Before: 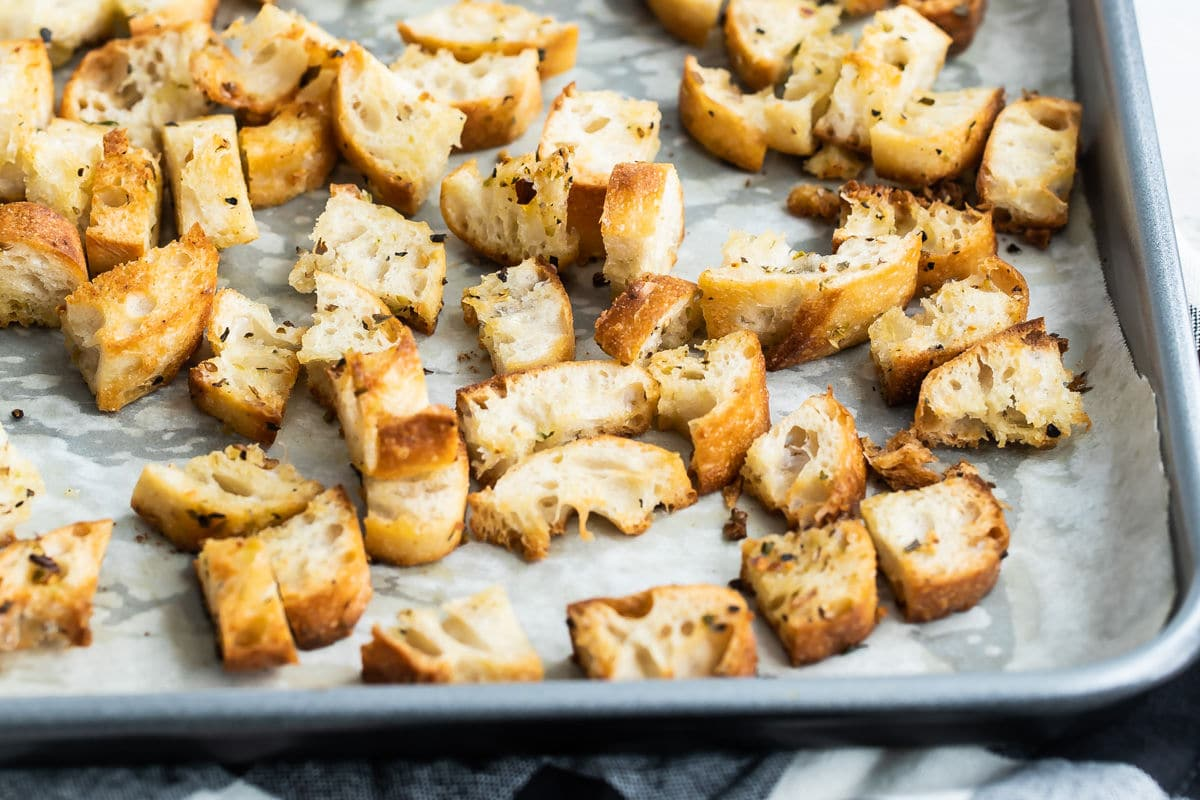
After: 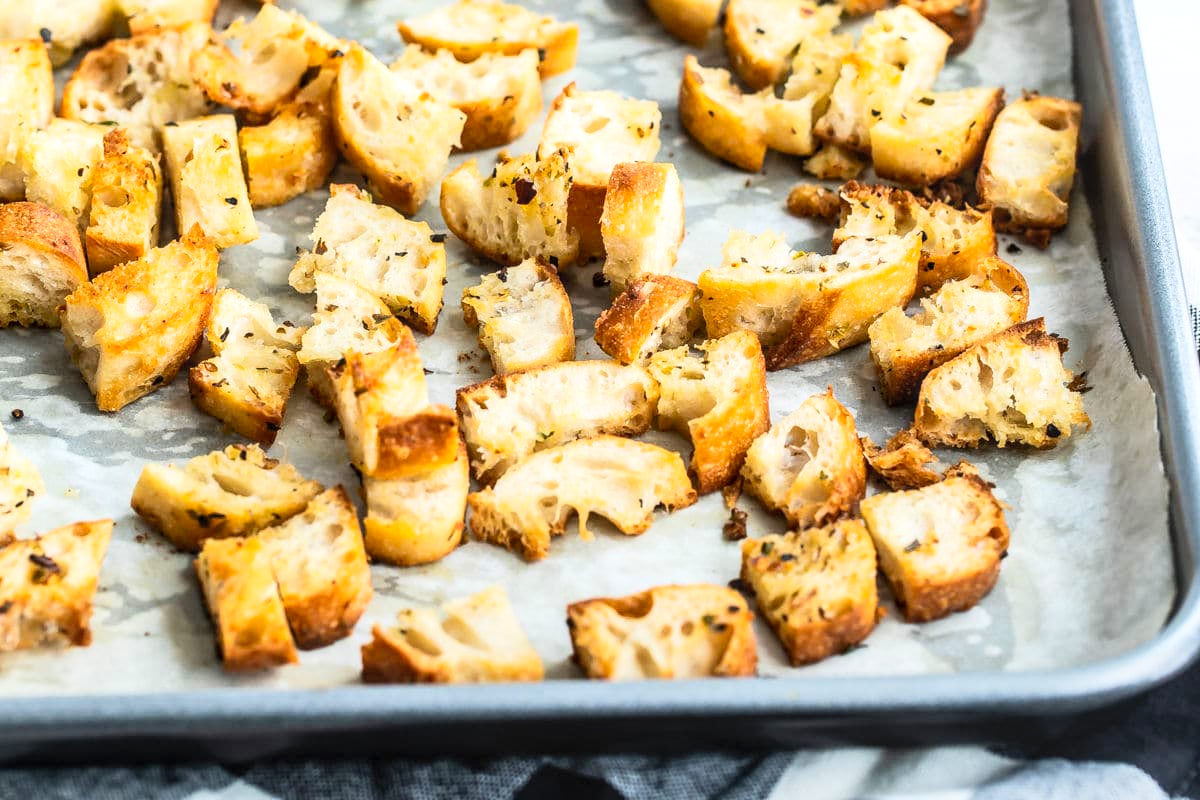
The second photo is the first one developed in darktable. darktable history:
contrast brightness saturation: contrast 0.2, brightness 0.16, saturation 0.22
local contrast: on, module defaults
